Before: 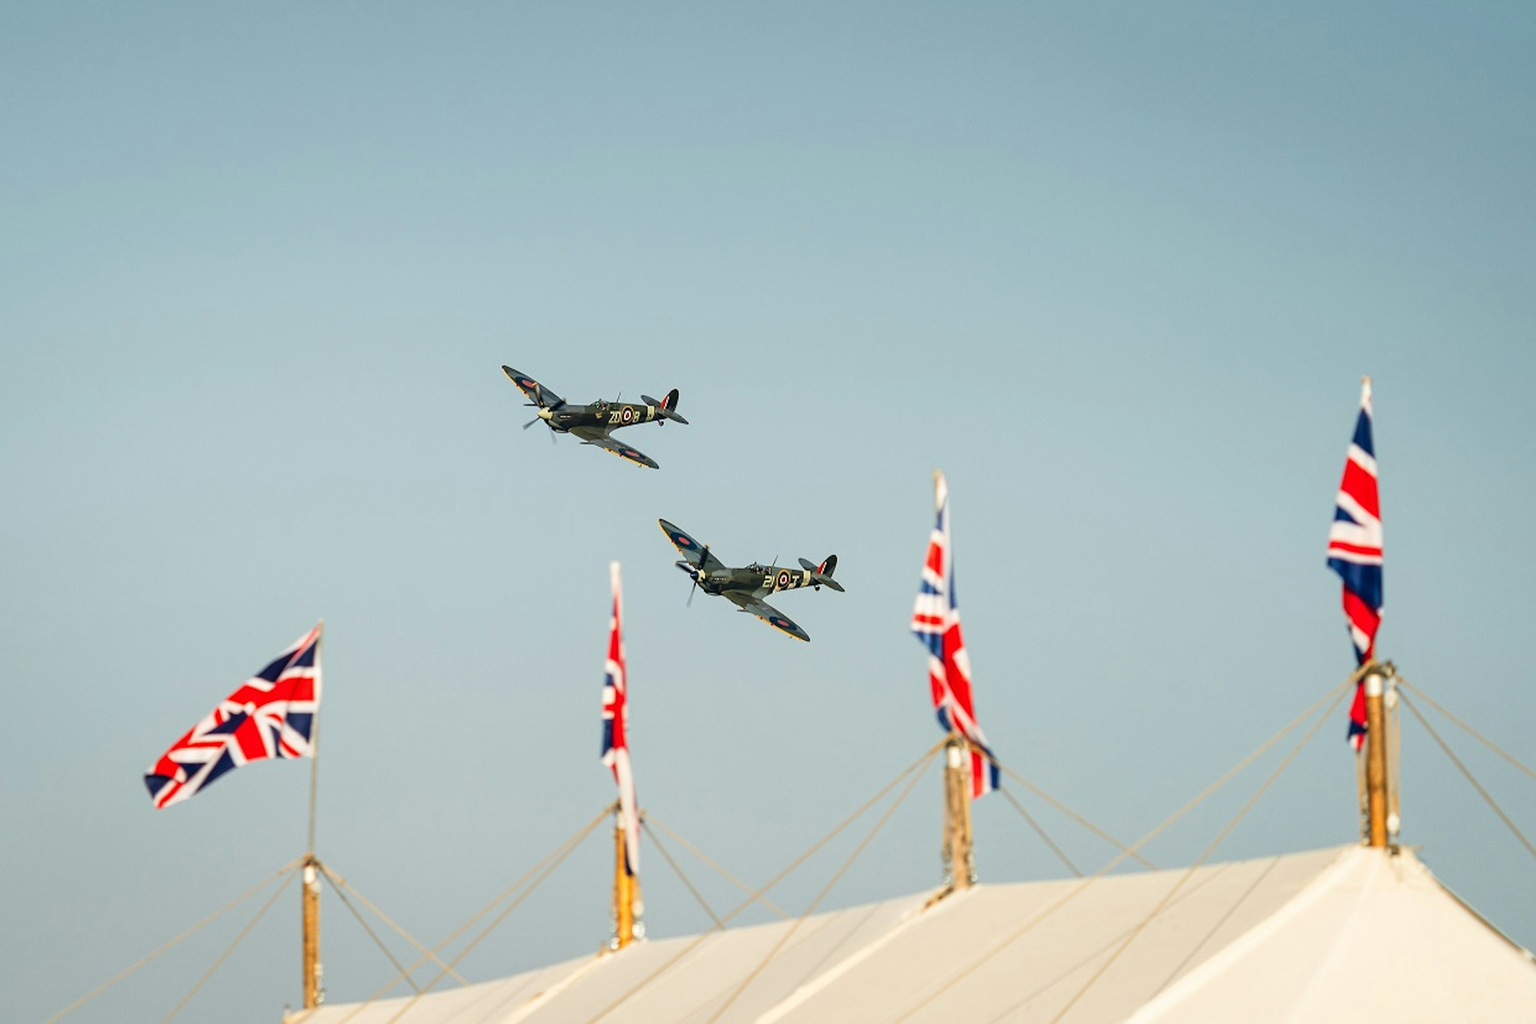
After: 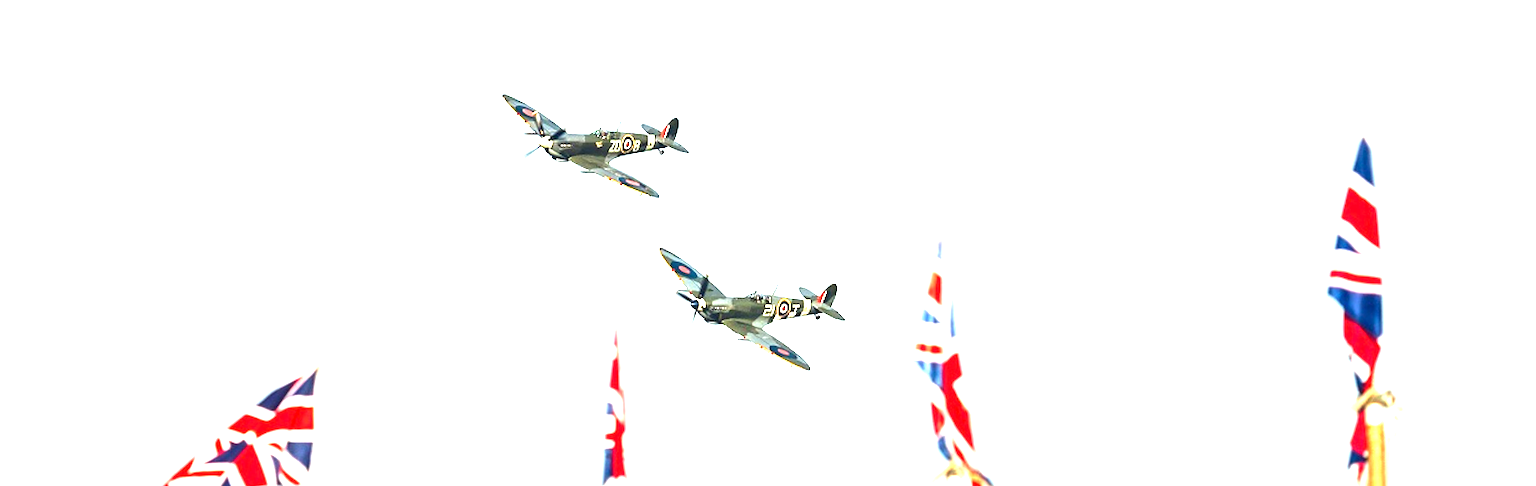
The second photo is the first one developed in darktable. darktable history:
exposure: exposure 2.211 EV, compensate highlight preservation false
crop and rotate: top 26.527%, bottom 26.023%
